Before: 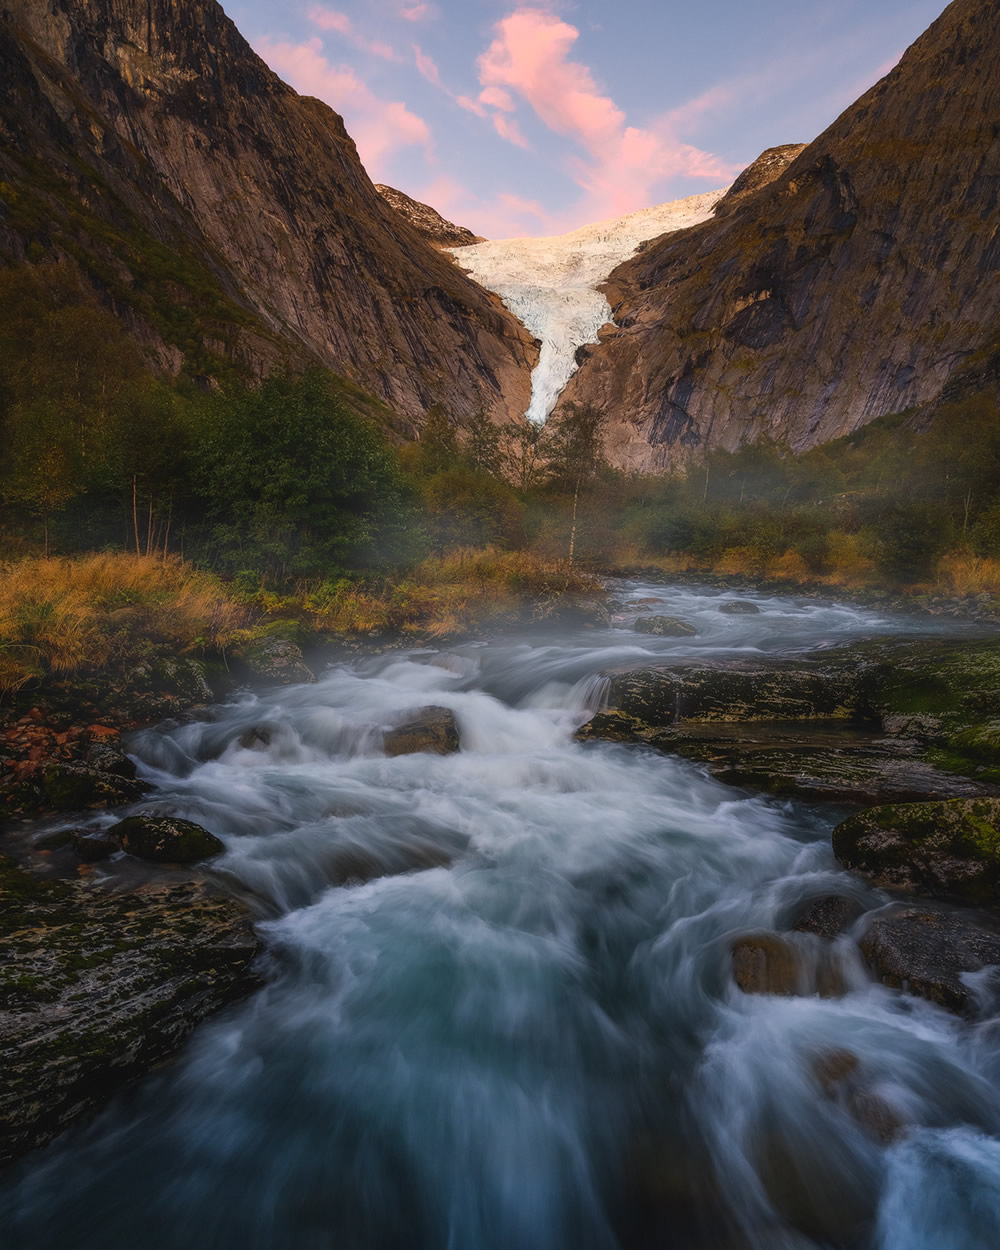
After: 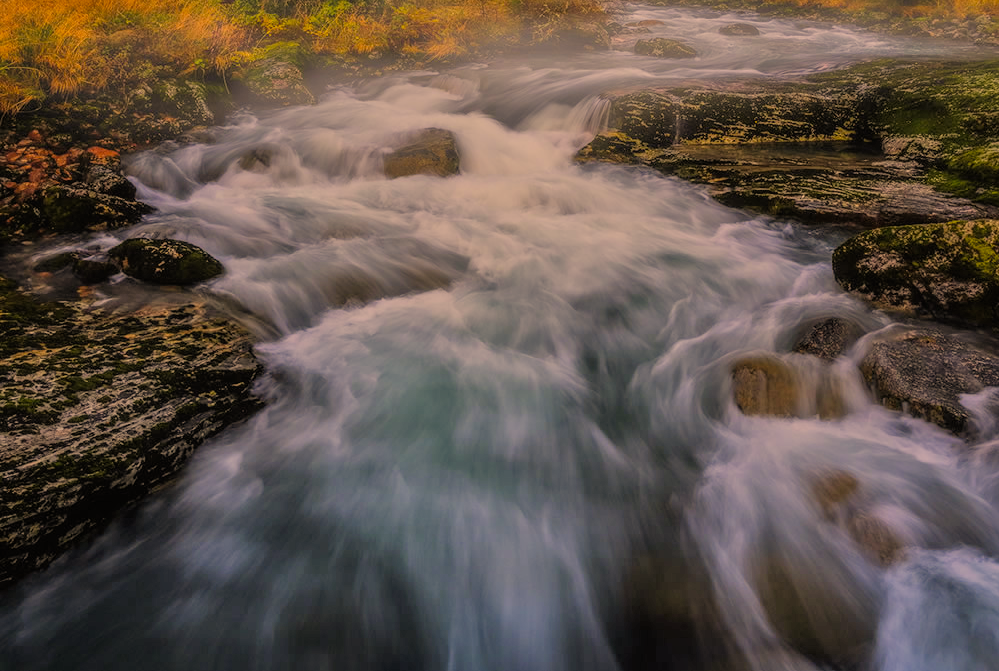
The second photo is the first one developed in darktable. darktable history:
exposure: exposure 0.014 EV, compensate highlight preservation false
crop and rotate: top 46.295%, right 0.092%
velvia: strength 14.97%
local contrast: detail 110%
color correction: highlights a* 14.97, highlights b* 32.01
tone equalizer: -7 EV 0.144 EV, -6 EV 0.575 EV, -5 EV 1.18 EV, -4 EV 1.35 EV, -3 EV 1.17 EV, -2 EV 0.6 EV, -1 EV 0.167 EV
filmic rgb: black relative exposure -7.65 EV, white relative exposure 4.56 EV, hardness 3.61, color science v6 (2022)
